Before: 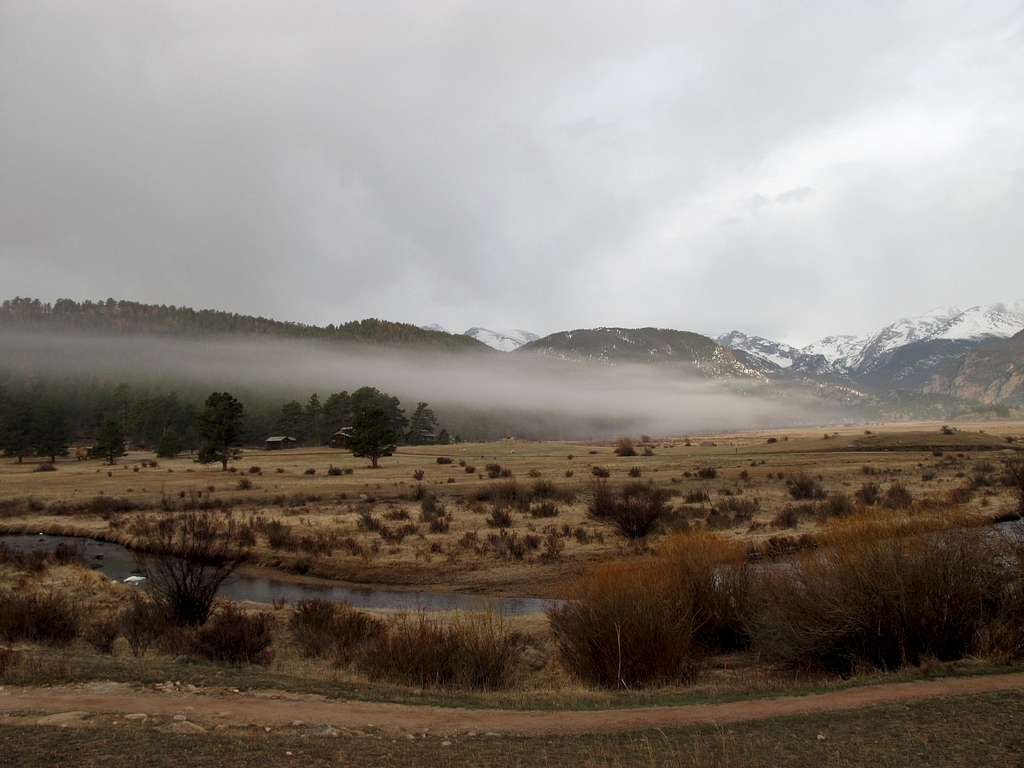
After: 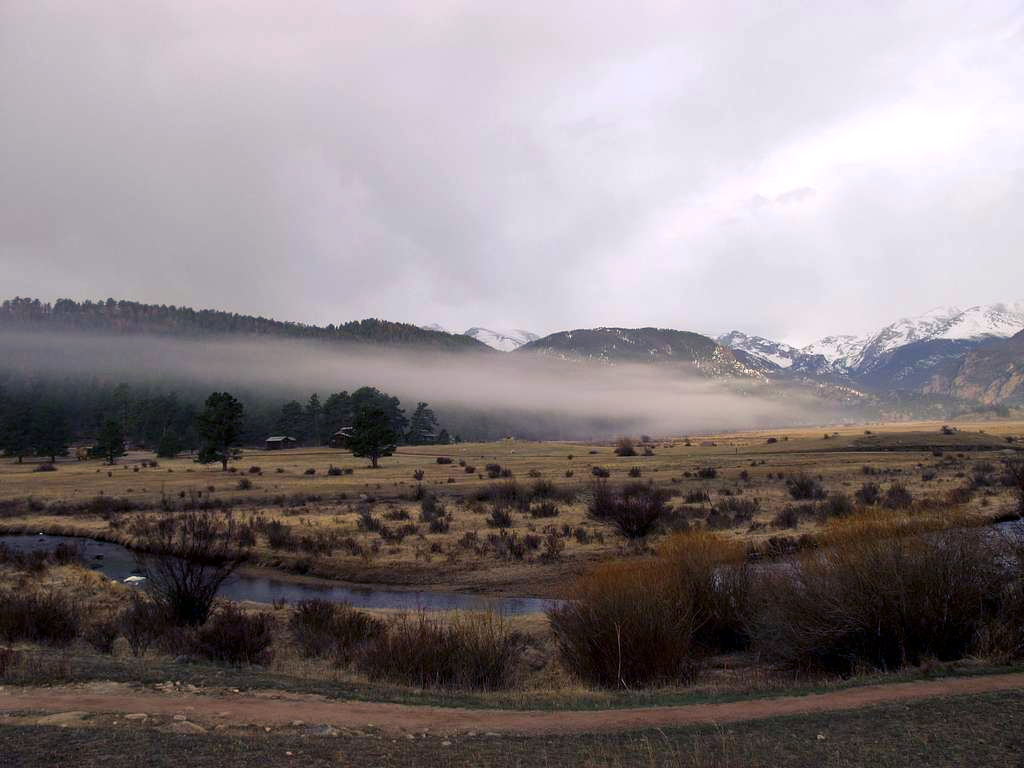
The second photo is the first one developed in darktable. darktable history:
color balance rgb: shadows lift › luminance -28.493%, shadows lift › chroma 15.119%, shadows lift › hue 266.98°, highlights gain › chroma 1.438%, highlights gain › hue 309.3°, linear chroma grading › shadows -30.497%, linear chroma grading › global chroma 35.506%, perceptual saturation grading › global saturation -0.042%, perceptual brilliance grading › global brilliance 3.698%
